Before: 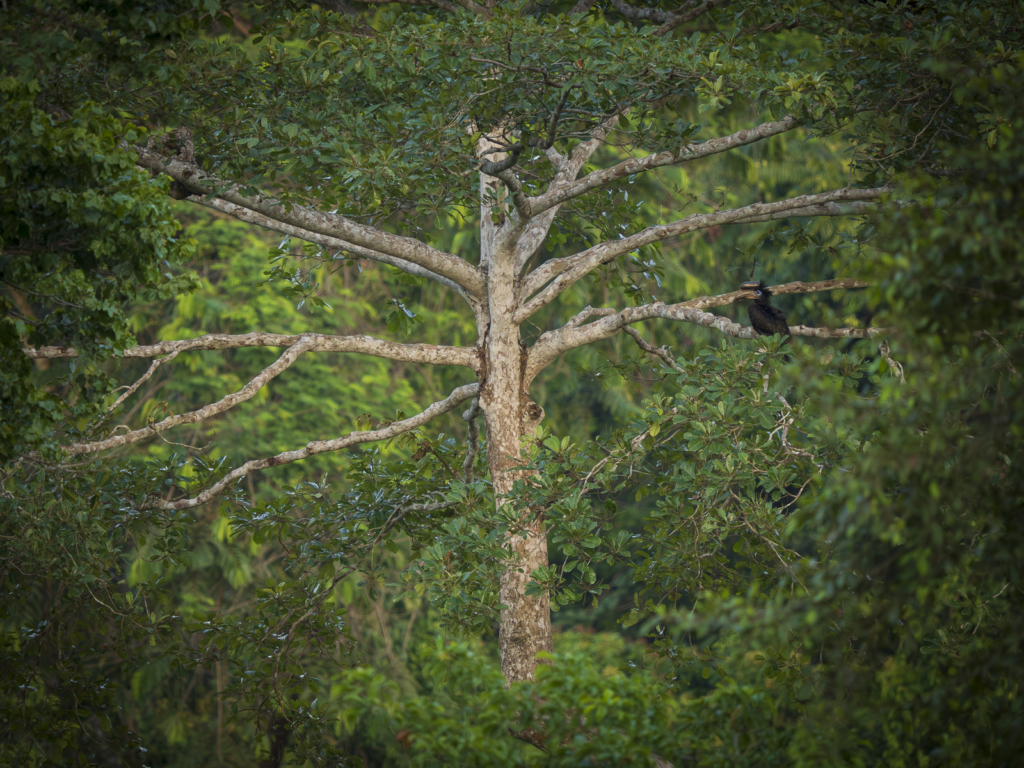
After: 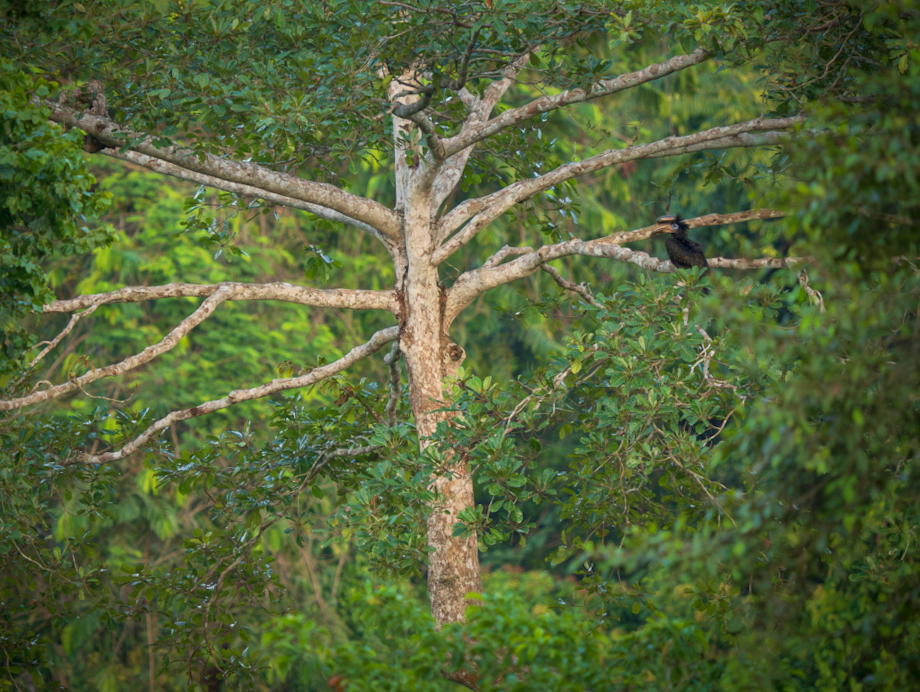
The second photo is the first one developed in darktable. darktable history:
crop and rotate: angle 1.99°, left 5.988%, top 5.671%
shadows and highlights: on, module defaults
exposure: exposure 0.371 EV, compensate highlight preservation false
